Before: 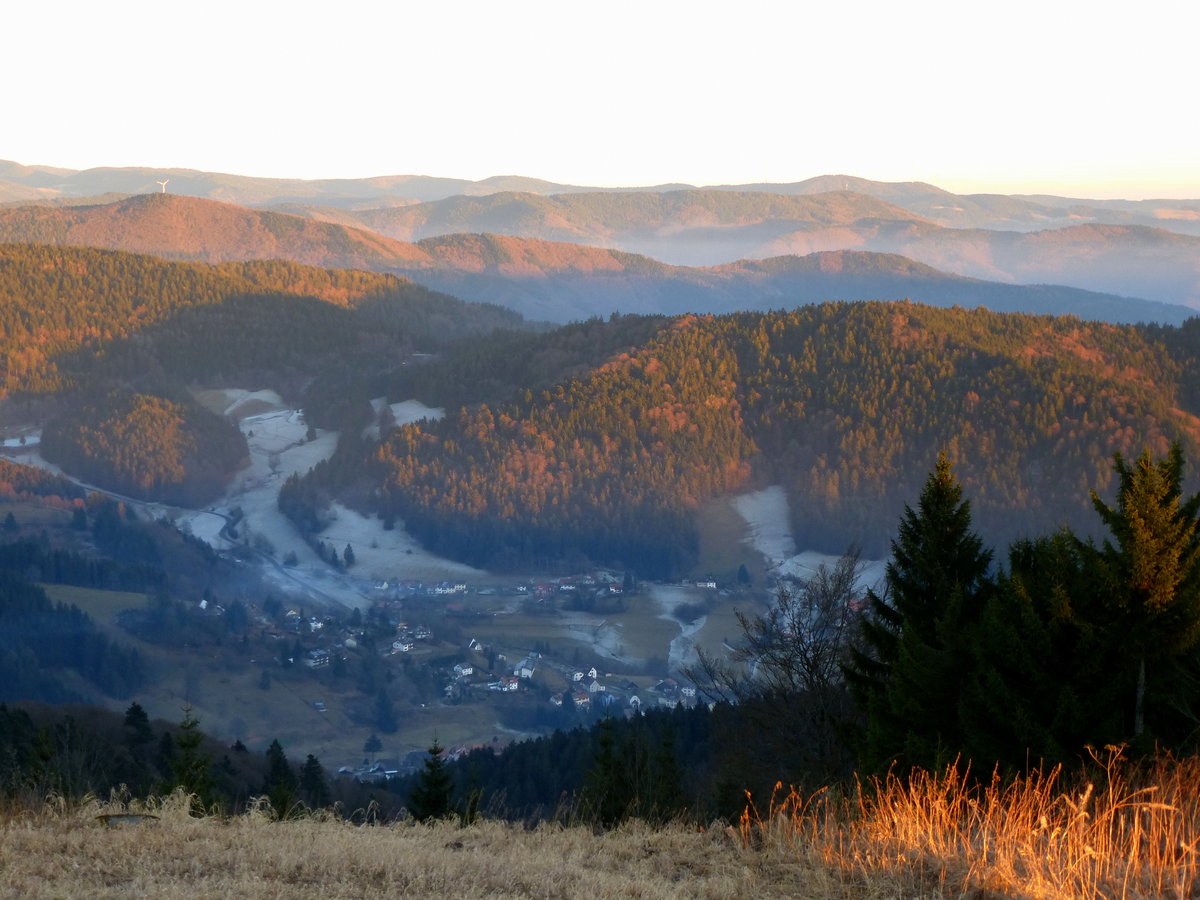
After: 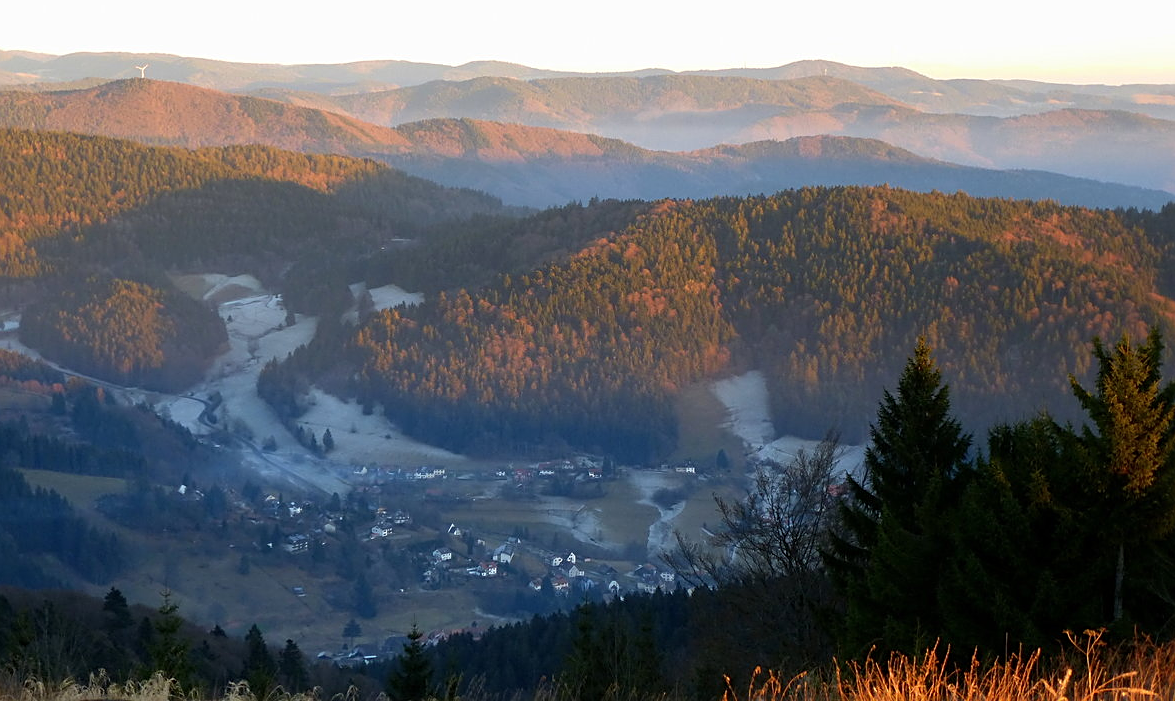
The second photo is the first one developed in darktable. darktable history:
sharpen: on, module defaults
crop and rotate: left 1.814%, top 12.818%, right 0.25%, bottom 9.225%
